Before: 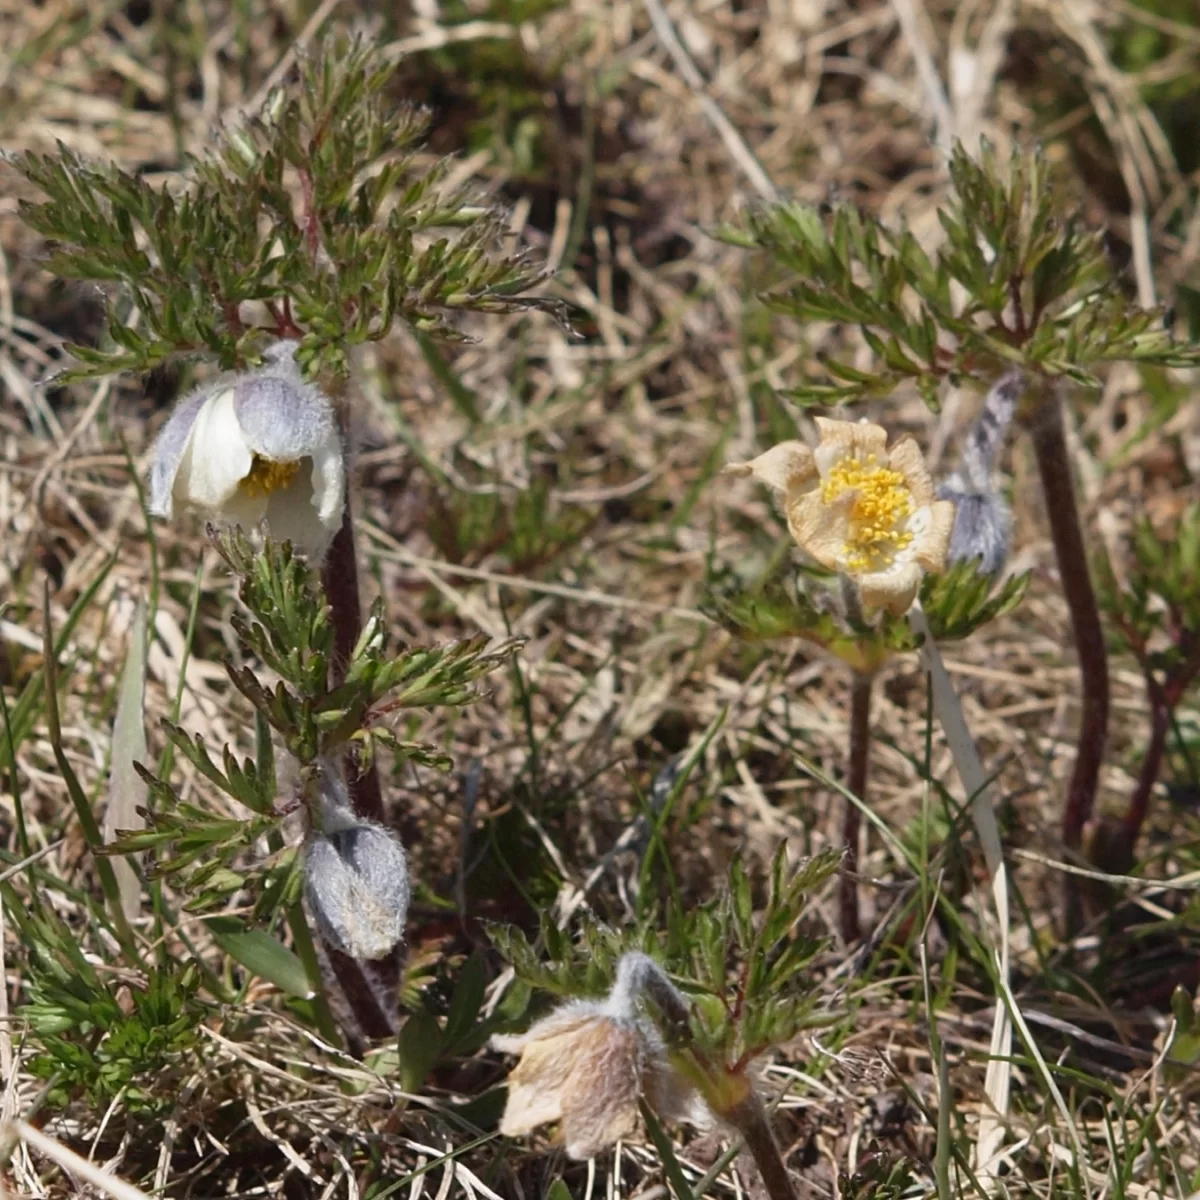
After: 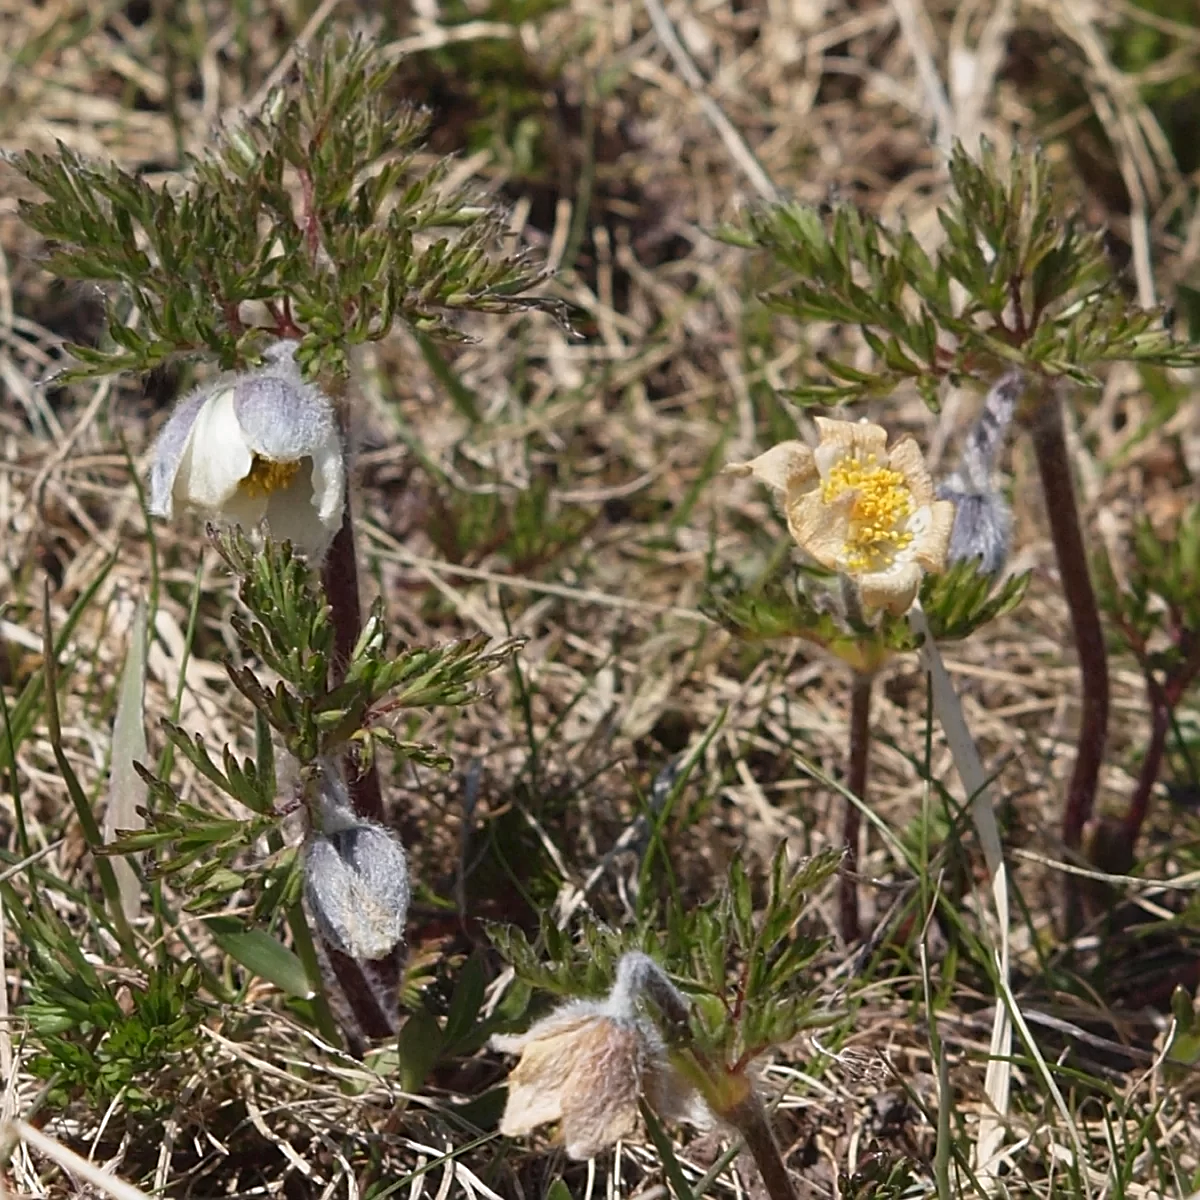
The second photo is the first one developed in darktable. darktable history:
color zones: curves: ch0 [(0.25, 0.5) (0.636, 0.25) (0.75, 0.5)], mix 99.92%
sharpen: on, module defaults
